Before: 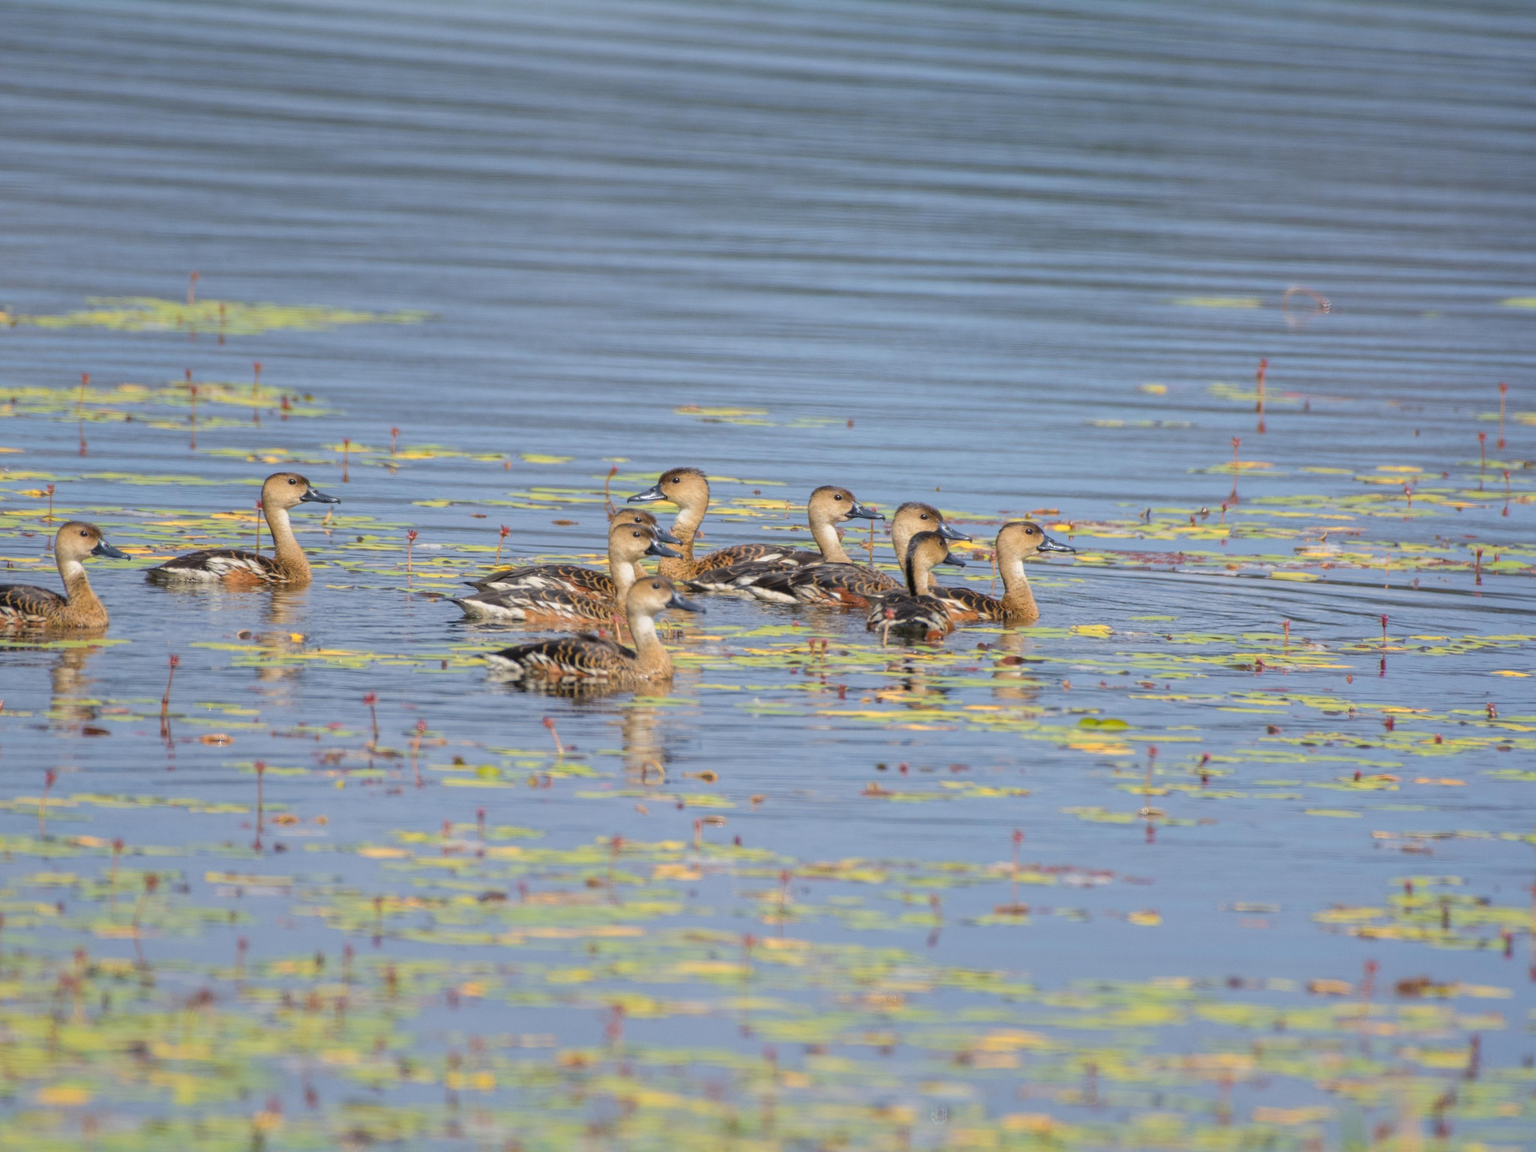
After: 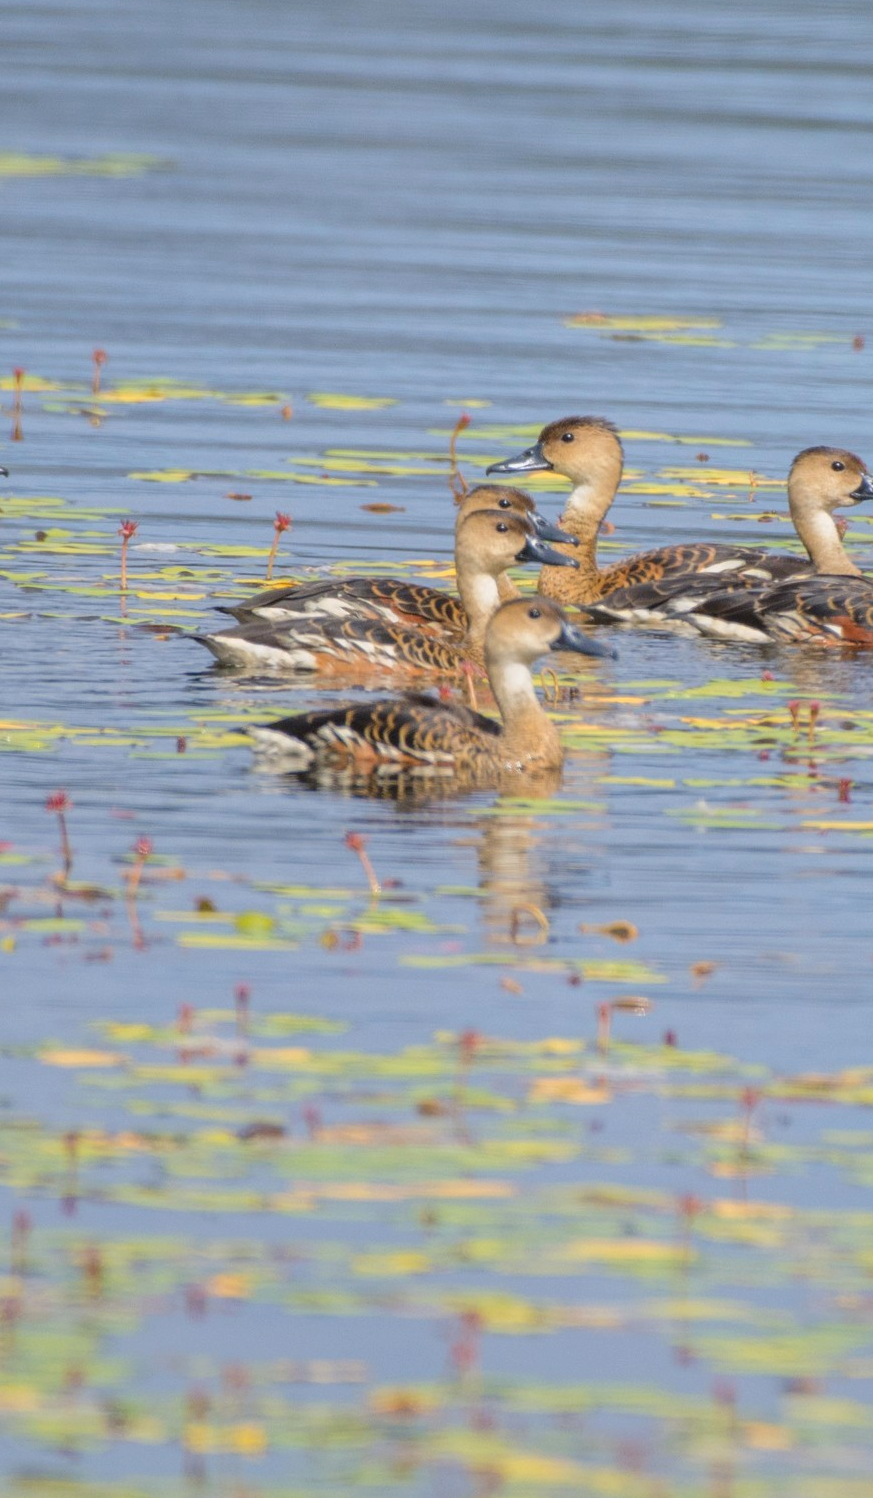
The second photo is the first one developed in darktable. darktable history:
levels: levels [0, 0.478, 1]
crop and rotate: left 21.839%, top 18.947%, right 44.052%, bottom 3%
